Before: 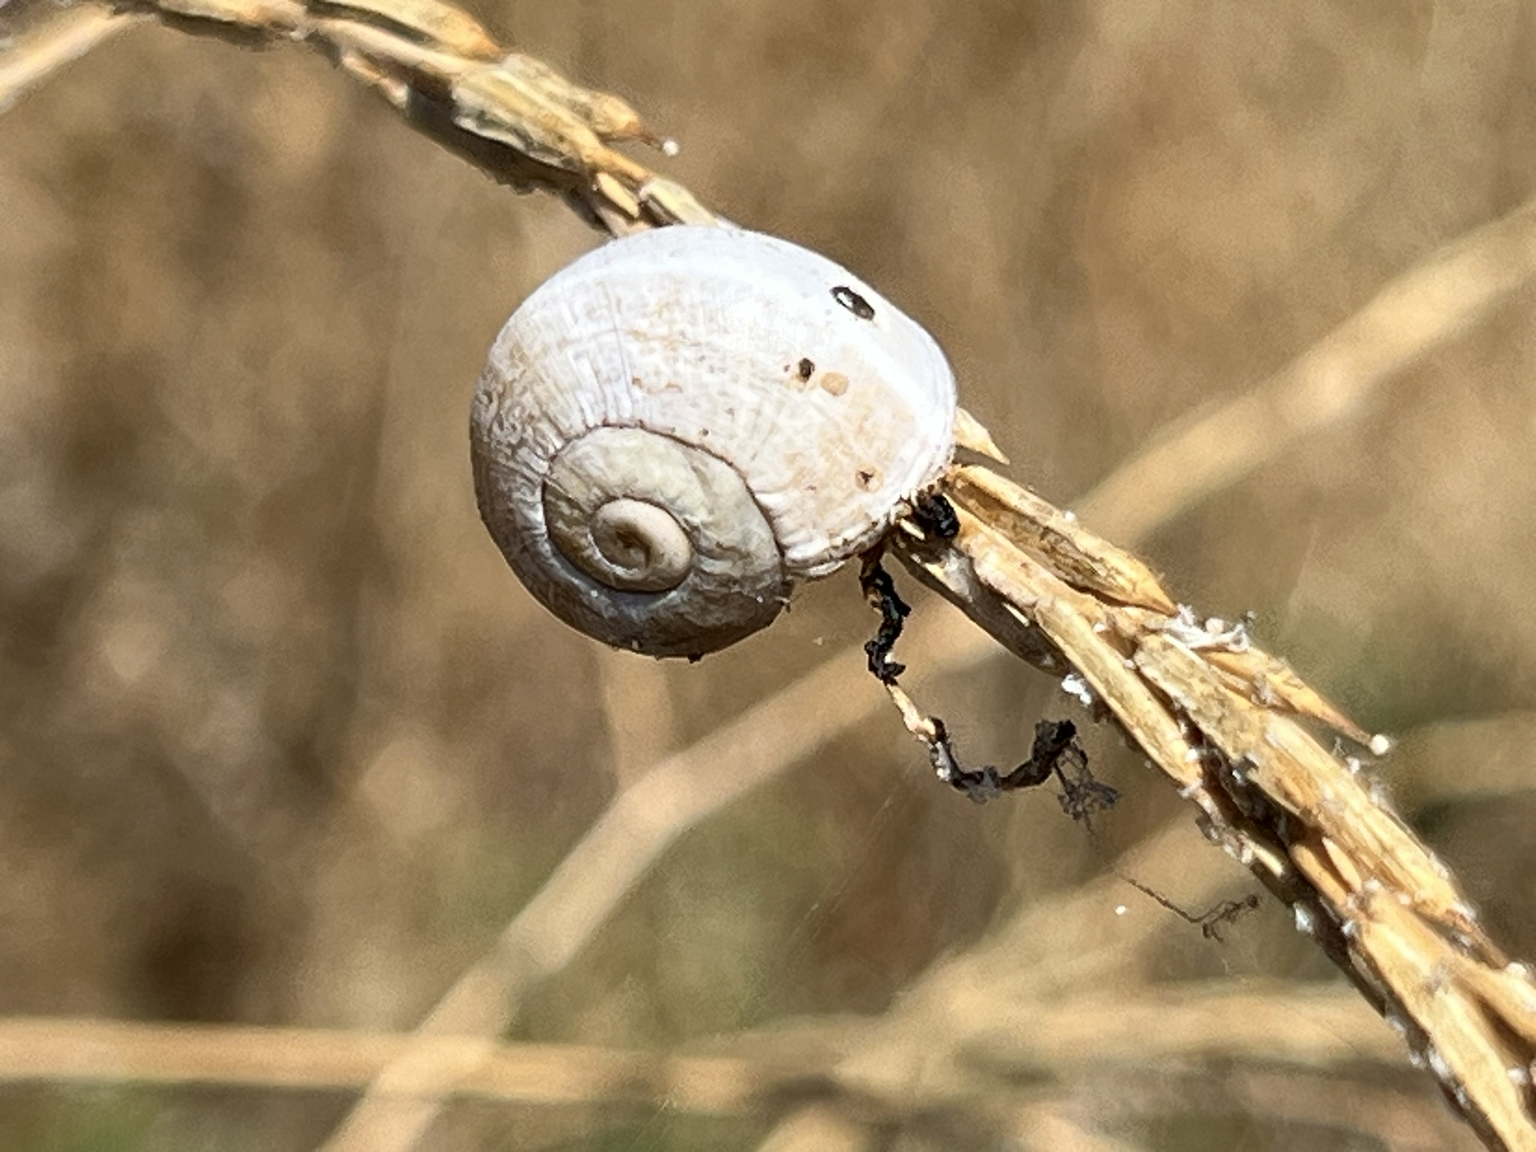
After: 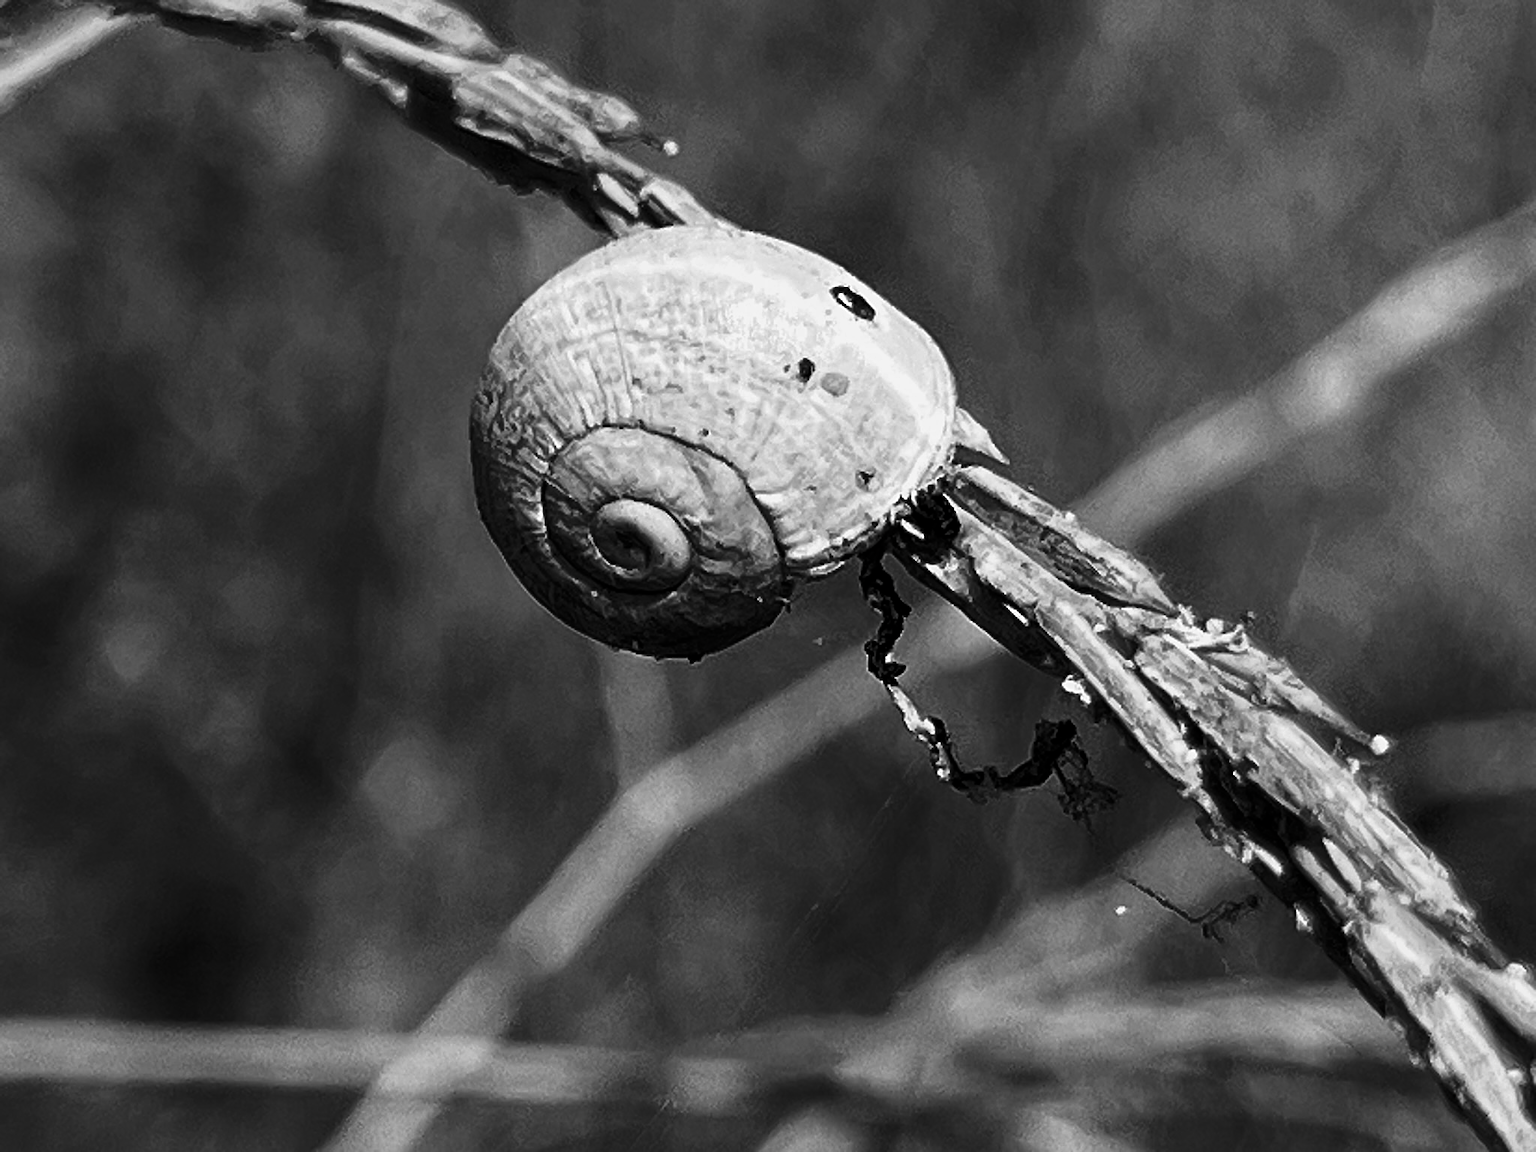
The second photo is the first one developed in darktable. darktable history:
sharpen: on, module defaults
contrast brightness saturation: contrast -0.037, brightness -0.579, saturation -0.998
